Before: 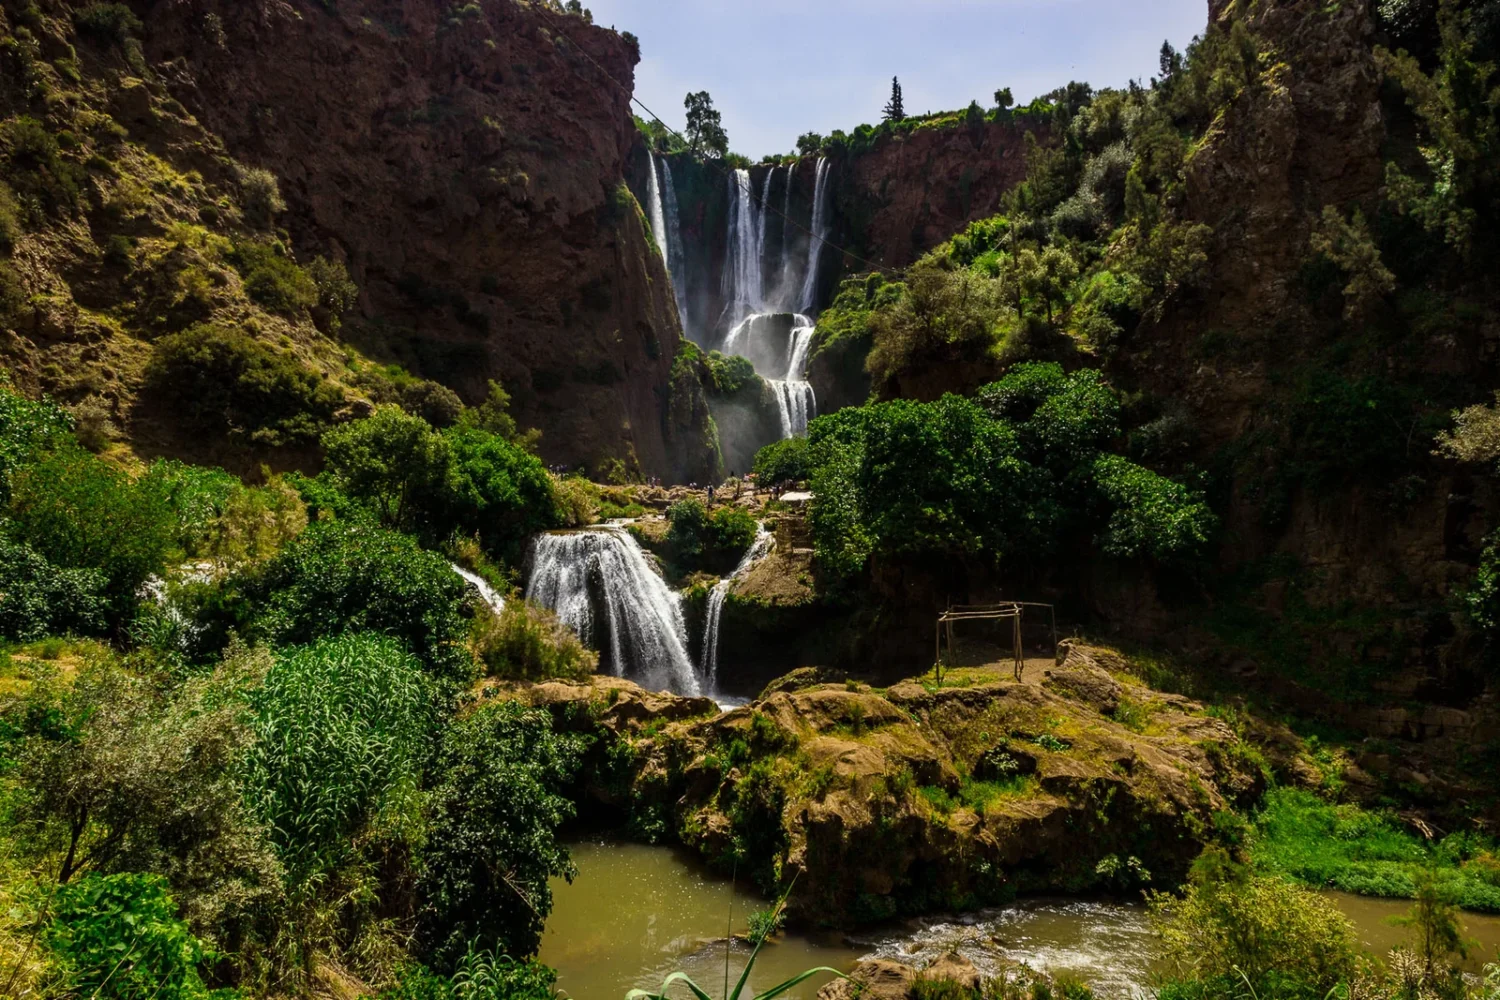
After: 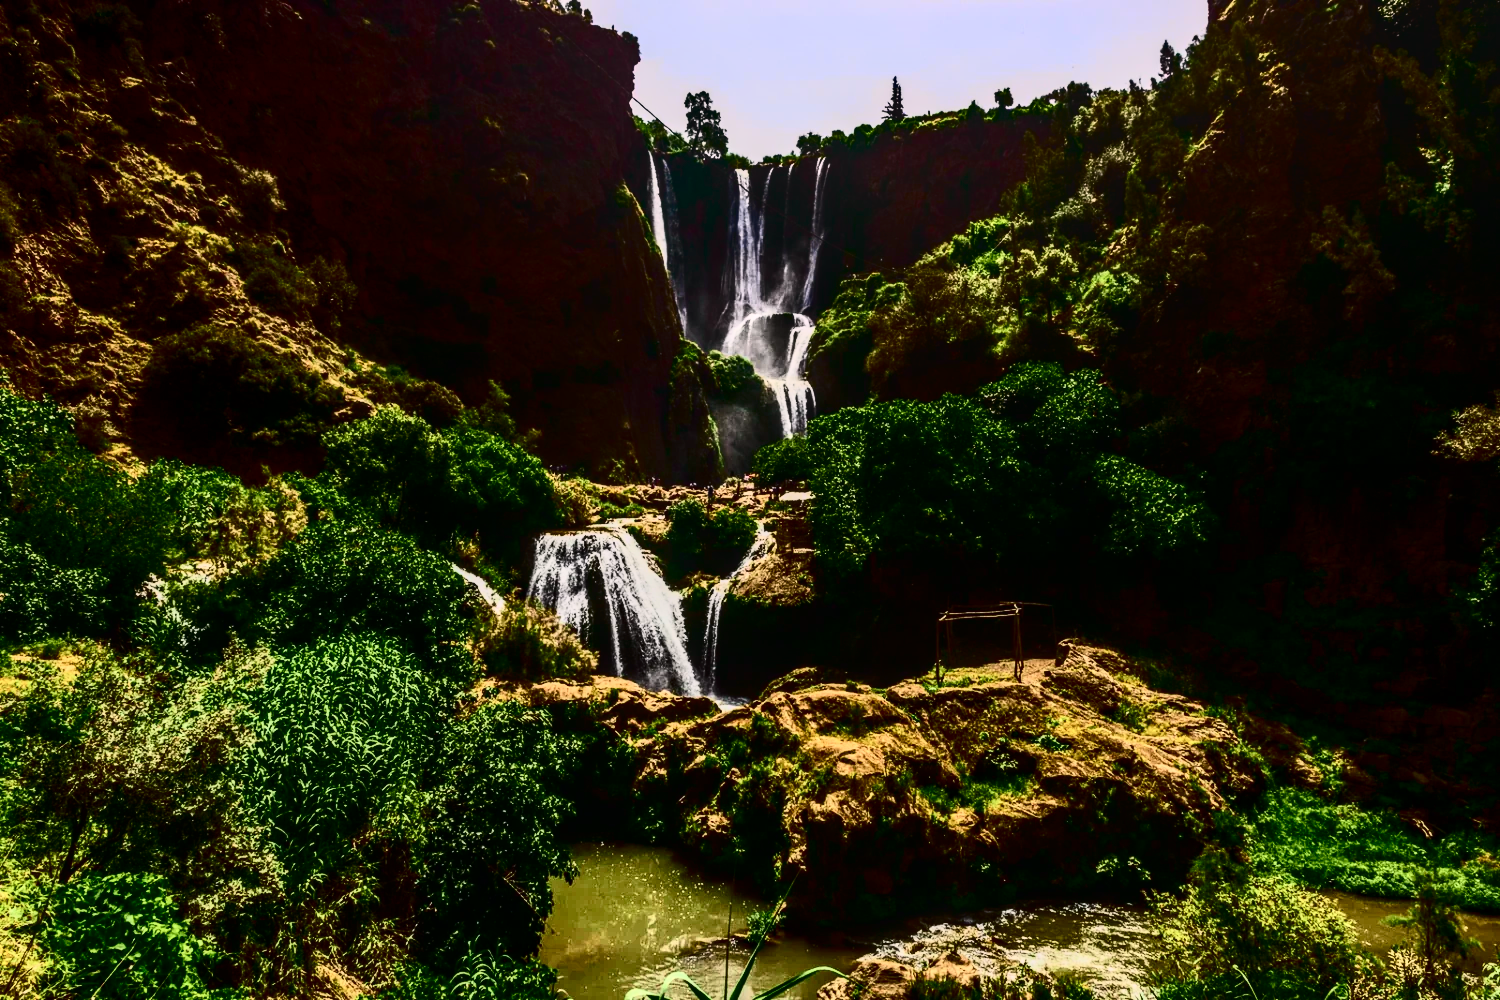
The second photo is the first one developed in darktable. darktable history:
graduated density: density 0.38 EV, hardness 21%, rotation -6.11°, saturation 32%
contrast brightness saturation: contrast 0.5, saturation -0.1
white balance: emerald 1
local contrast: on, module defaults
tone curve: curves: ch0 [(0, 0.003) (0.044, 0.025) (0.12, 0.089) (0.197, 0.168) (0.281, 0.273) (0.468, 0.548) (0.583, 0.691) (0.701, 0.815) (0.86, 0.922) (1, 0.982)]; ch1 [(0, 0) (0.232, 0.214) (0.404, 0.376) (0.461, 0.425) (0.493, 0.481) (0.501, 0.5) (0.517, 0.524) (0.55, 0.585) (0.598, 0.651) (0.671, 0.735) (0.796, 0.85) (1, 1)]; ch2 [(0, 0) (0.249, 0.216) (0.357, 0.317) (0.448, 0.432) (0.478, 0.492) (0.498, 0.499) (0.517, 0.527) (0.537, 0.564) (0.569, 0.617) (0.61, 0.659) (0.706, 0.75) (0.808, 0.809) (0.991, 0.968)], color space Lab, independent channels, preserve colors none
